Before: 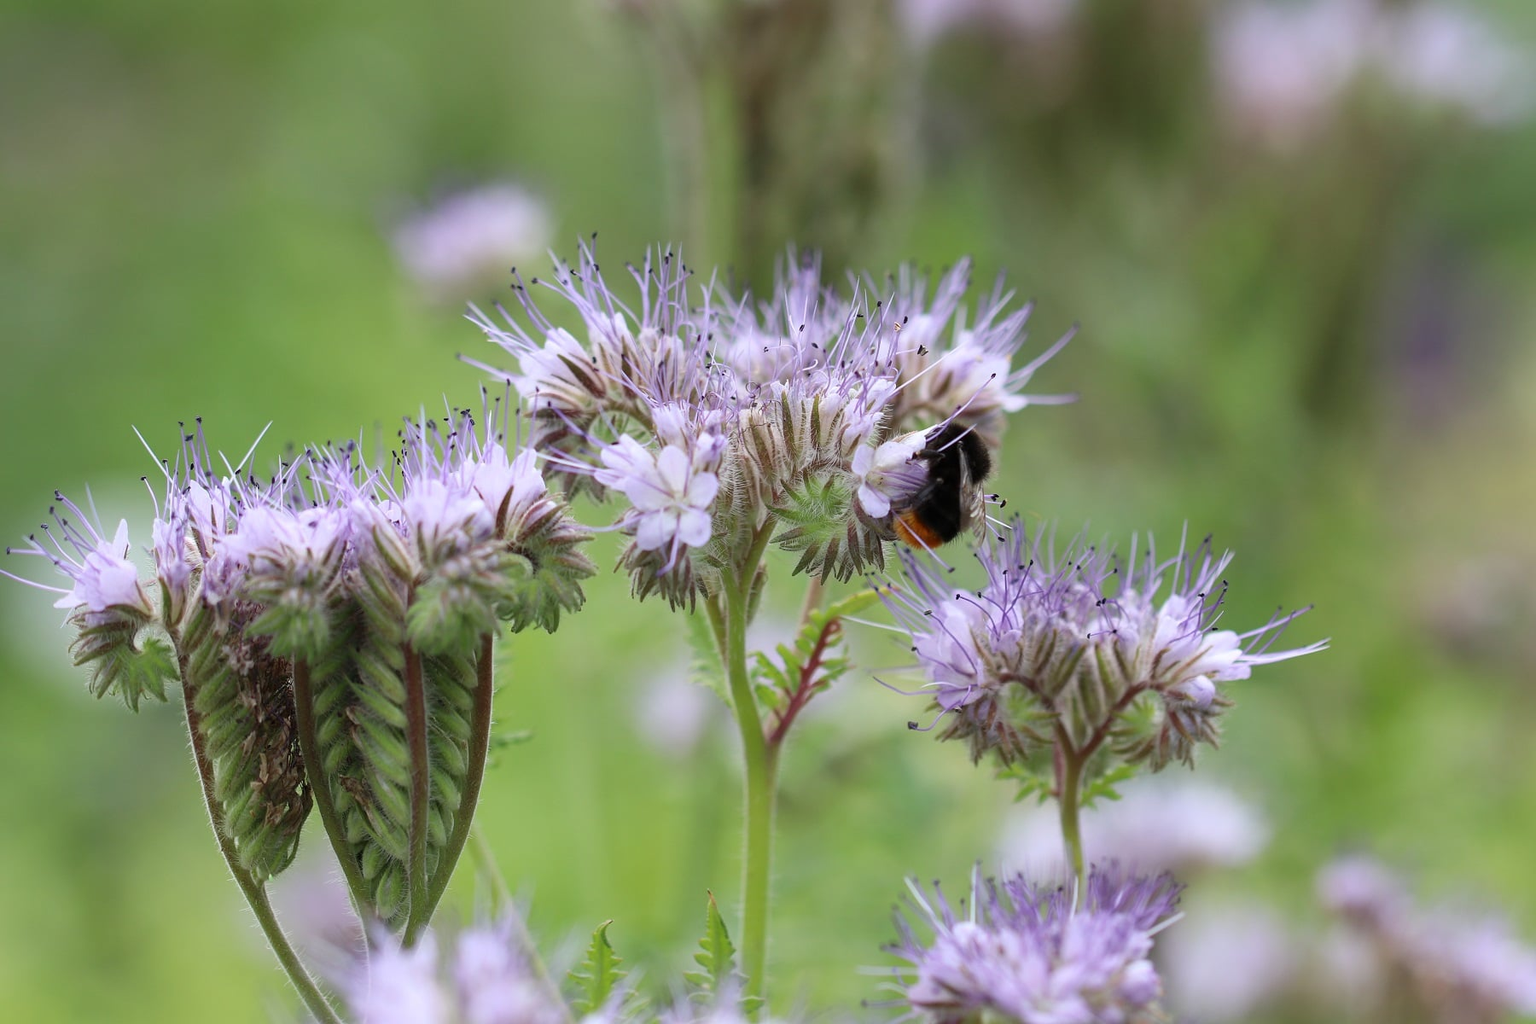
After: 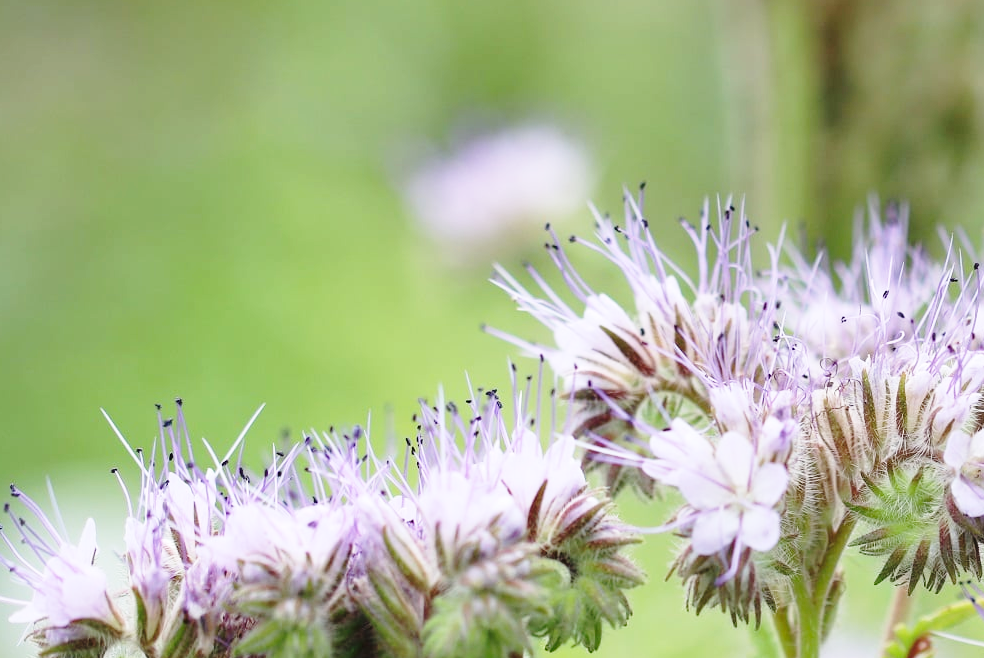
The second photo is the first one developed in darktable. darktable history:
crop and rotate: left 3.047%, top 7.509%, right 42.236%, bottom 37.598%
base curve: curves: ch0 [(0, 0) (0.028, 0.03) (0.121, 0.232) (0.46, 0.748) (0.859, 0.968) (1, 1)], preserve colors none
